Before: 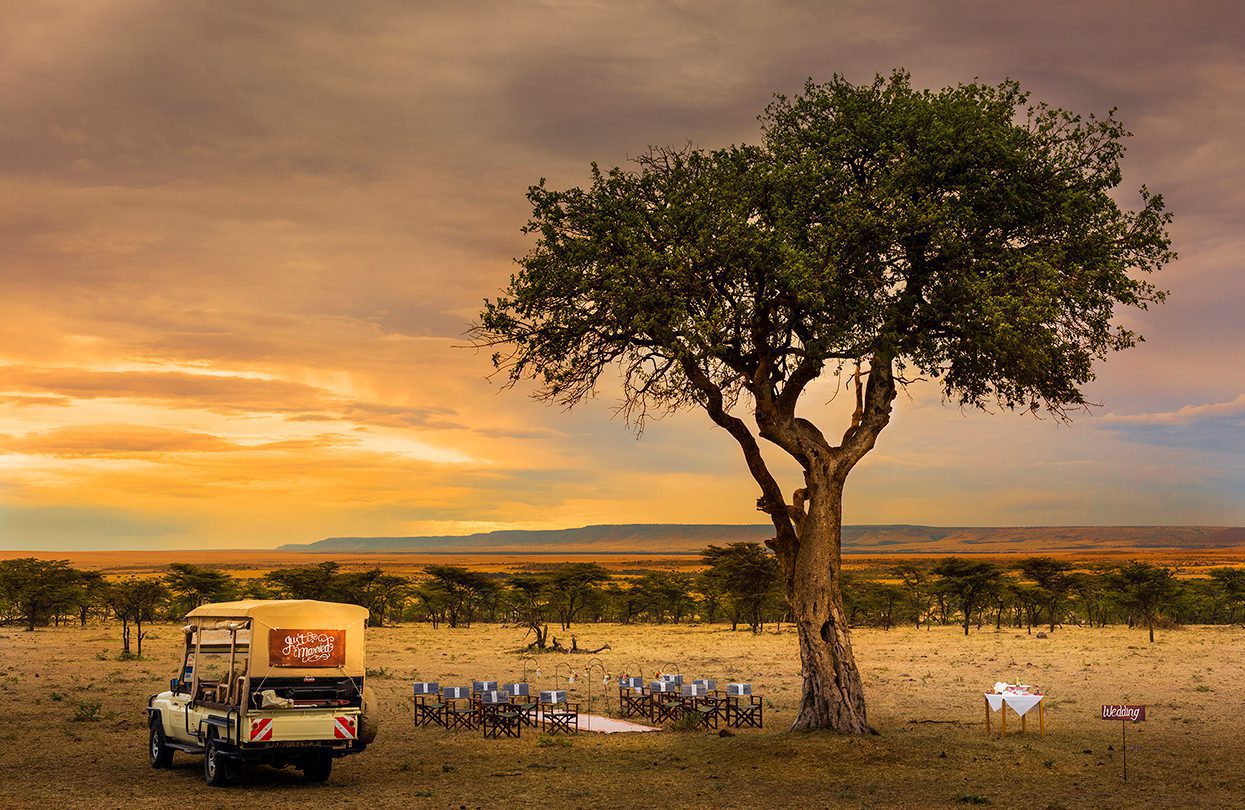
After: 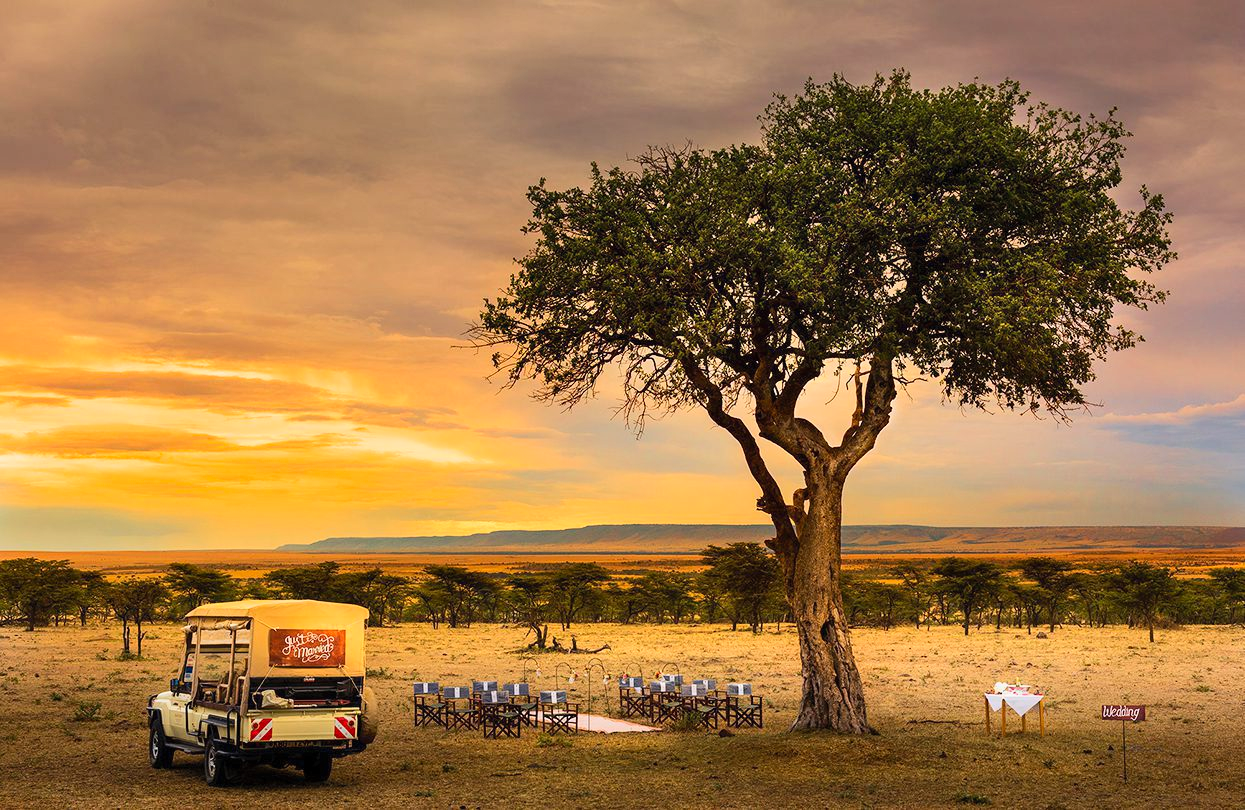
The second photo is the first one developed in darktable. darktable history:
shadows and highlights: shadows 43.71, white point adjustment -1.46, soften with gaussian
contrast brightness saturation: contrast 0.2, brightness 0.15, saturation 0.14
